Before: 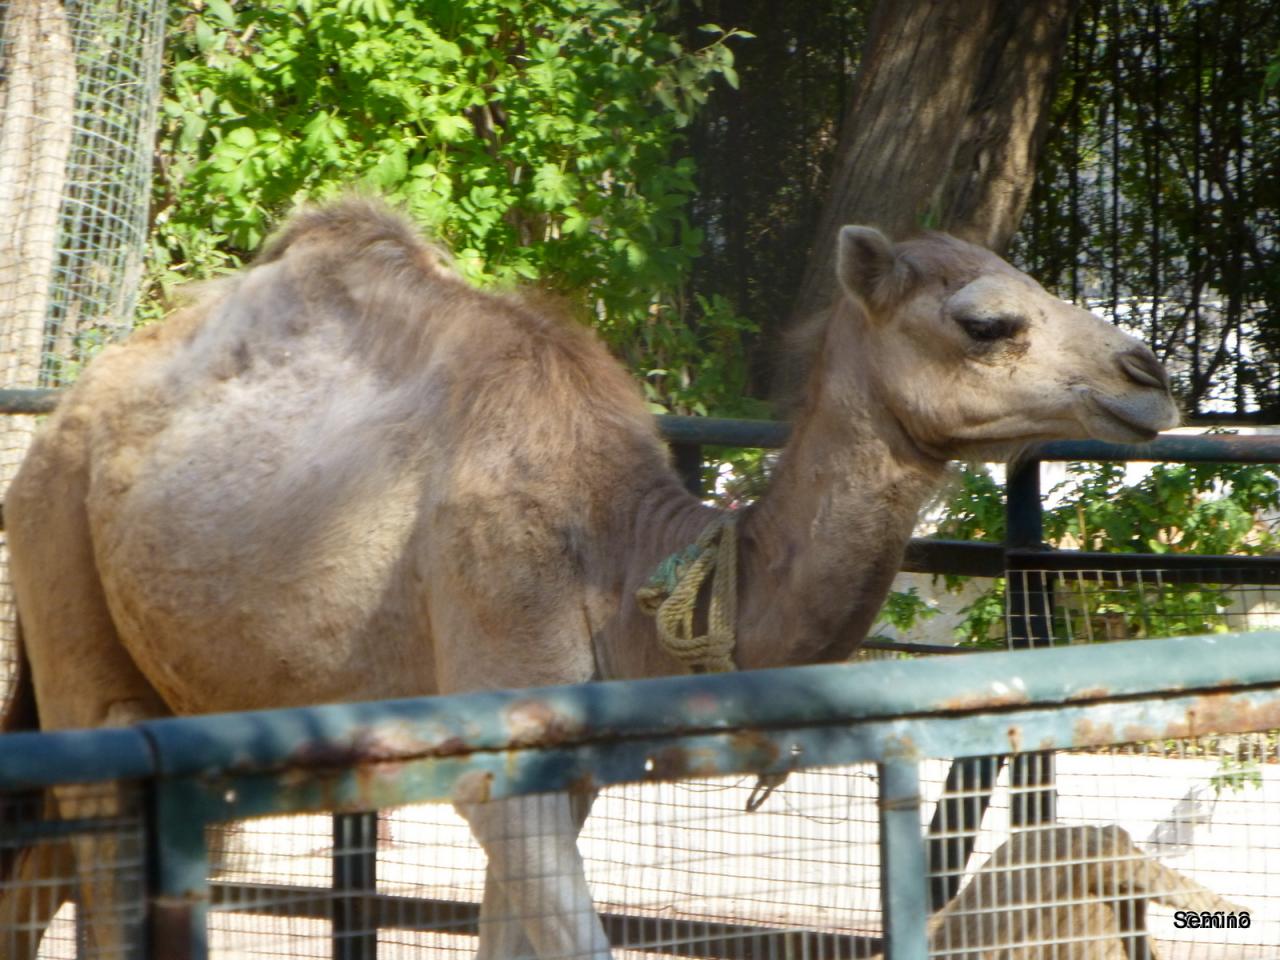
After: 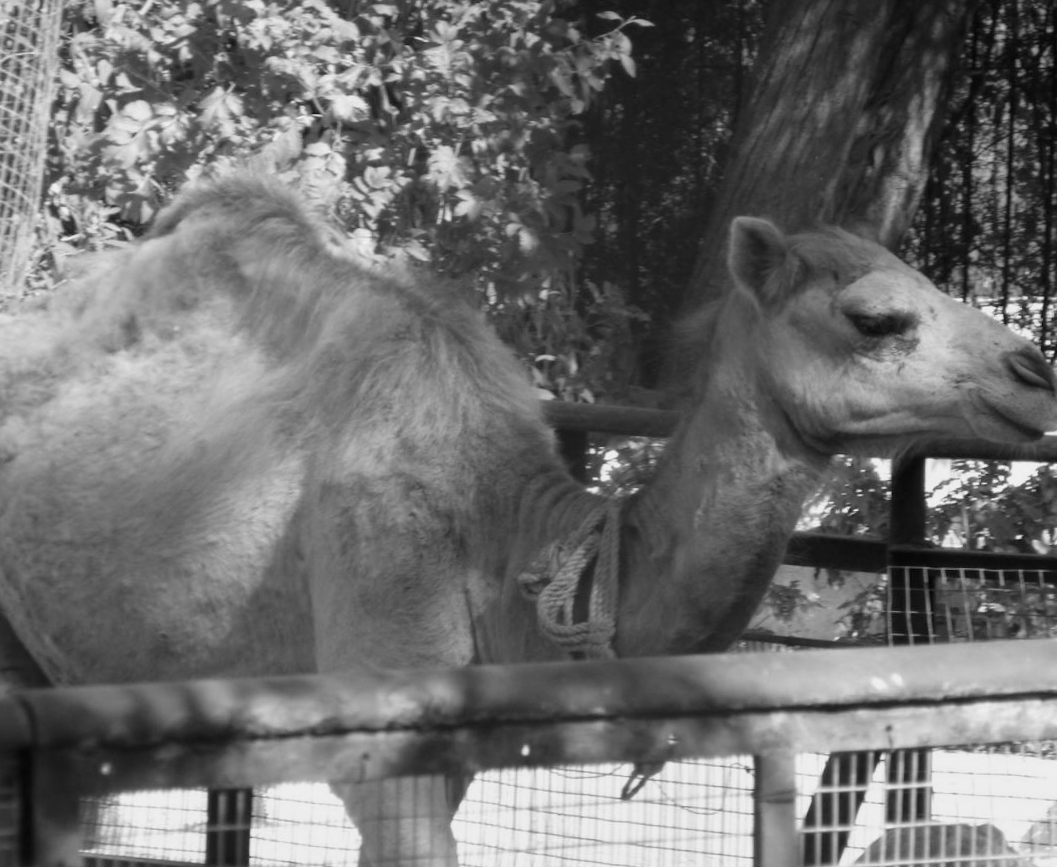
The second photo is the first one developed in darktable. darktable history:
monochrome: a -92.57, b 58.91
crop: left 9.929%, top 3.475%, right 9.188%, bottom 9.529%
rotate and perspective: rotation 1.72°, automatic cropping off
